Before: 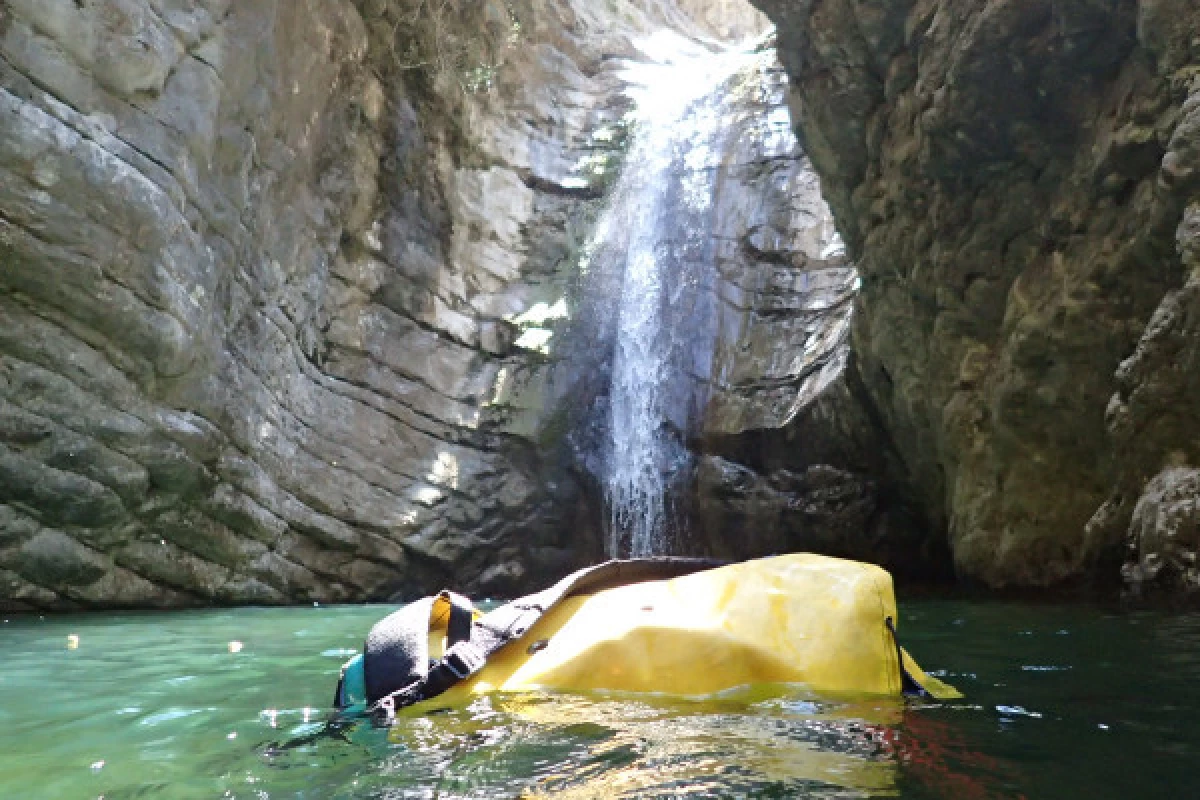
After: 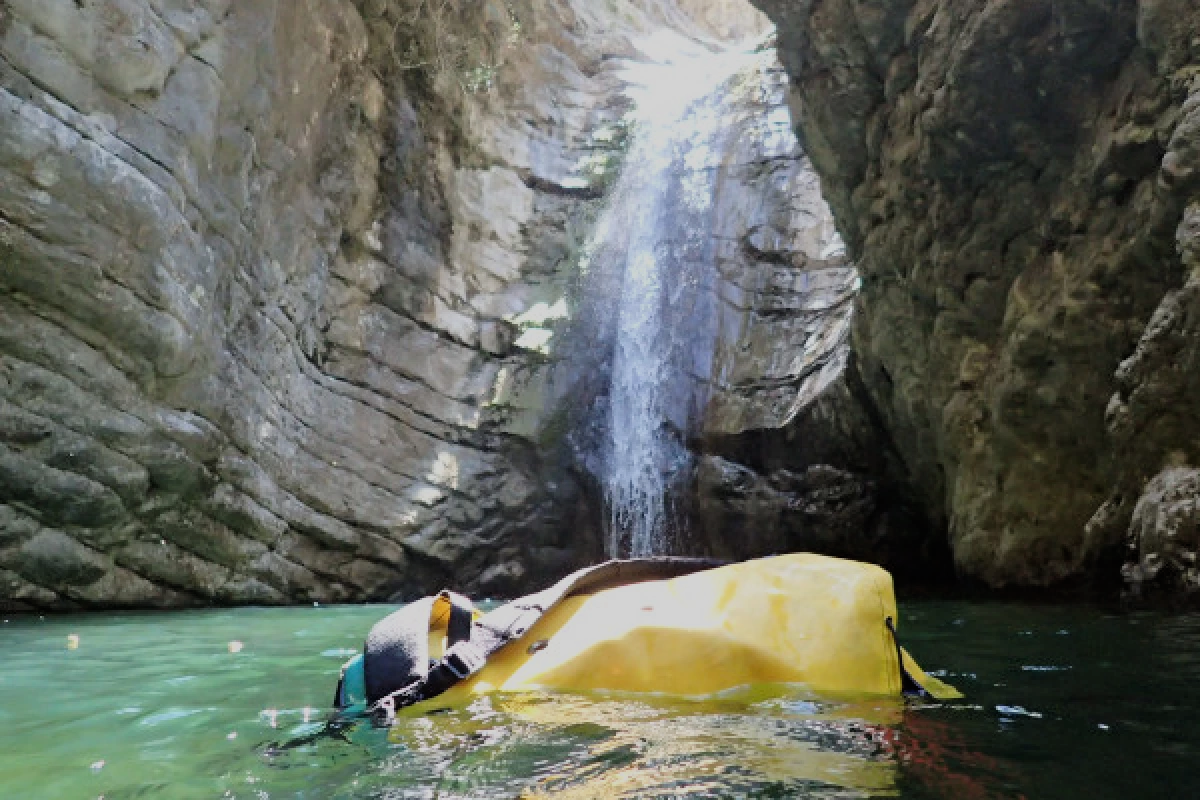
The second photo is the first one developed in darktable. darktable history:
tone curve: curves: ch0 [(0, 0) (0.915, 0.89) (1, 1)]
filmic rgb: black relative exposure -7.65 EV, white relative exposure 4.56 EV, hardness 3.61, color science v6 (2022)
exposure: black level correction 0, exposure 0.2 EV, compensate exposure bias true, compensate highlight preservation false
